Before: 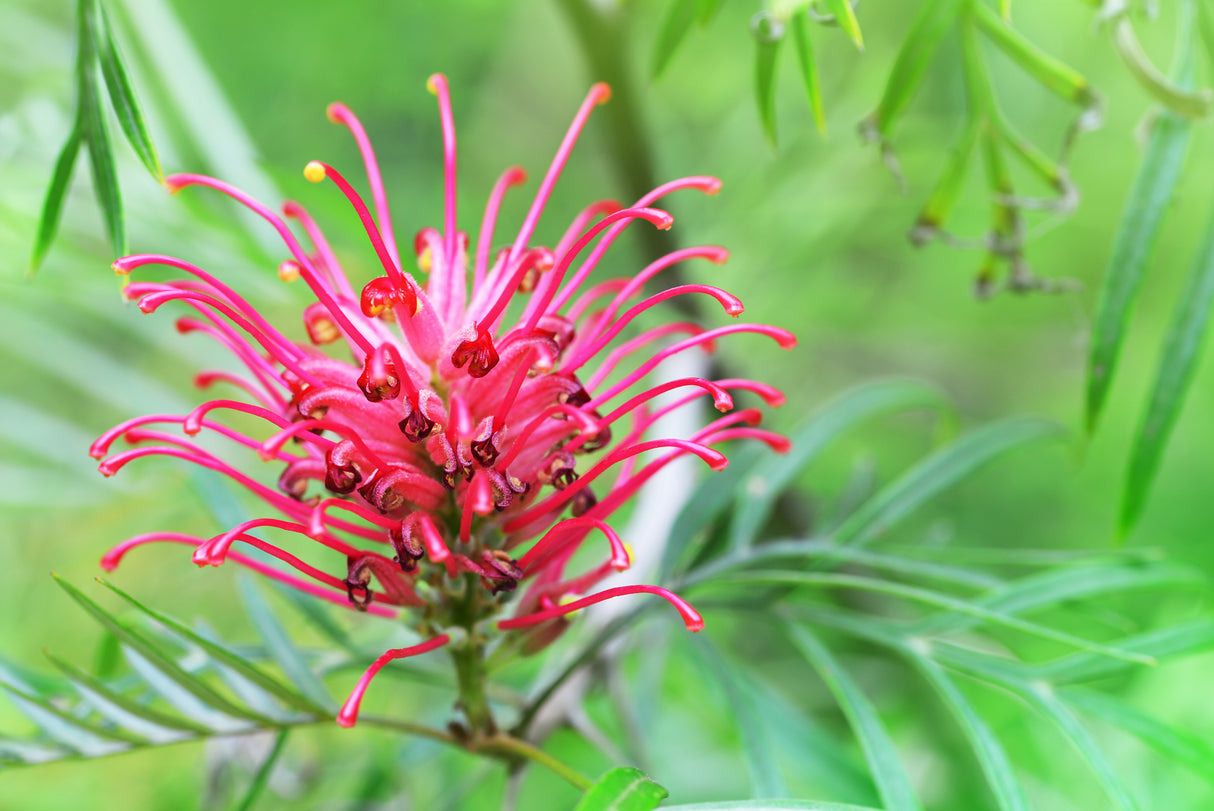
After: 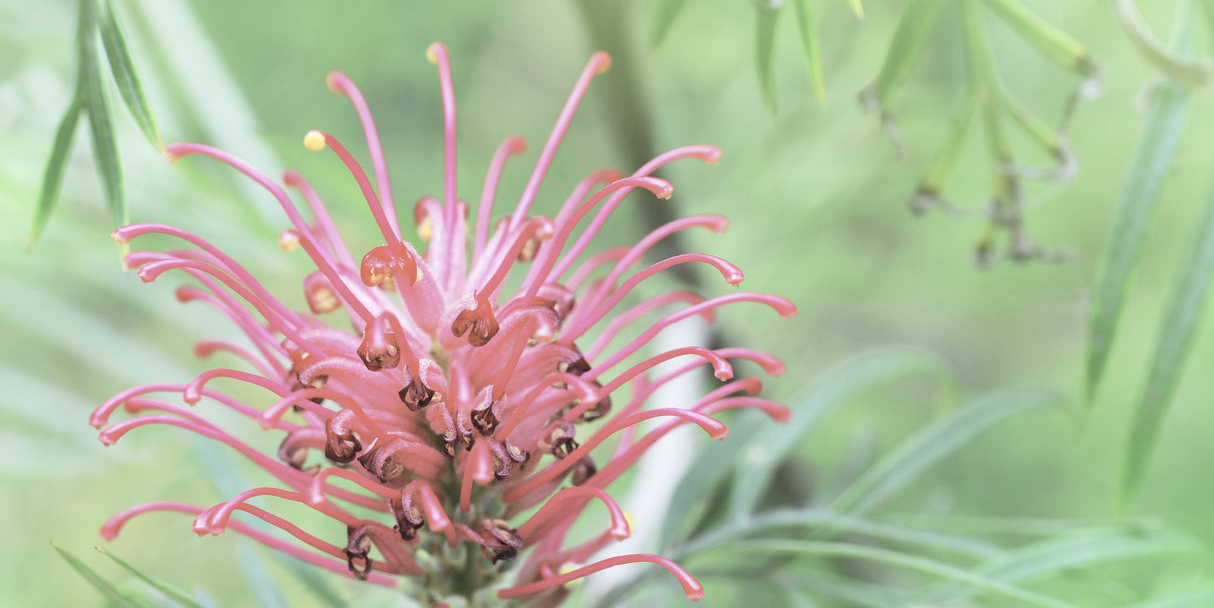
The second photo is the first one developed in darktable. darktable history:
crop: top 3.857%, bottom 21.132%
contrast brightness saturation: brightness 0.18, saturation -0.5
white balance: red 0.978, blue 0.999
